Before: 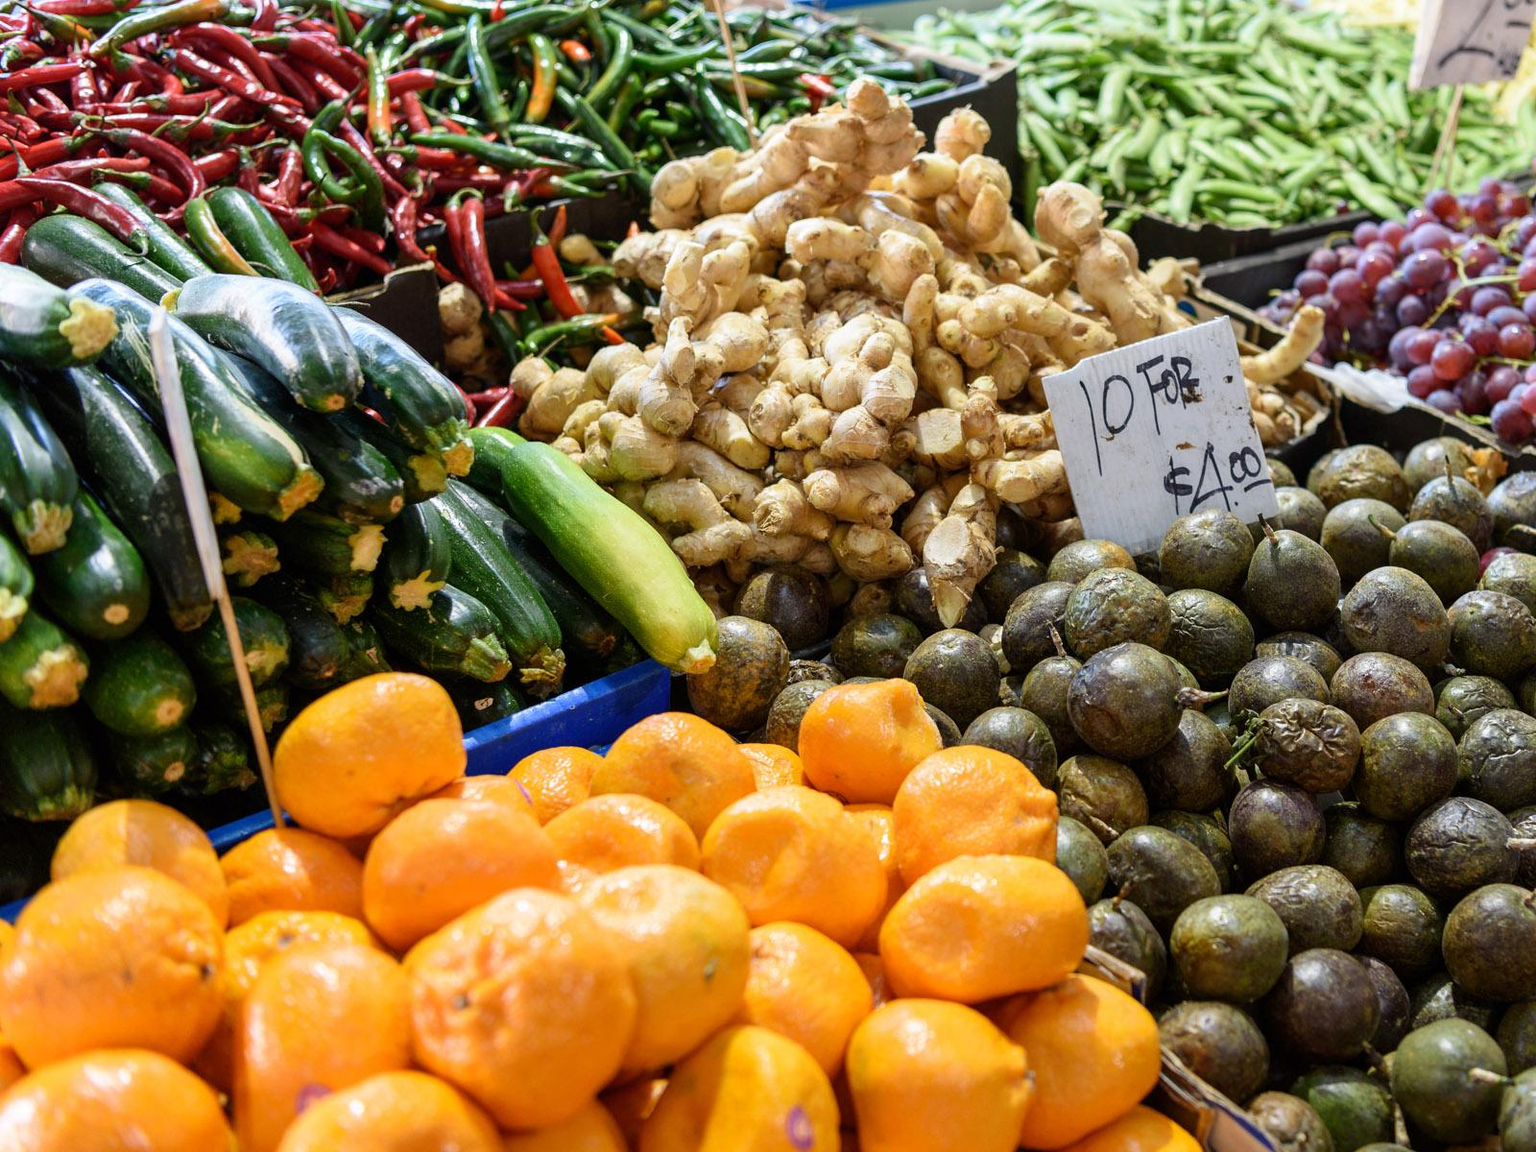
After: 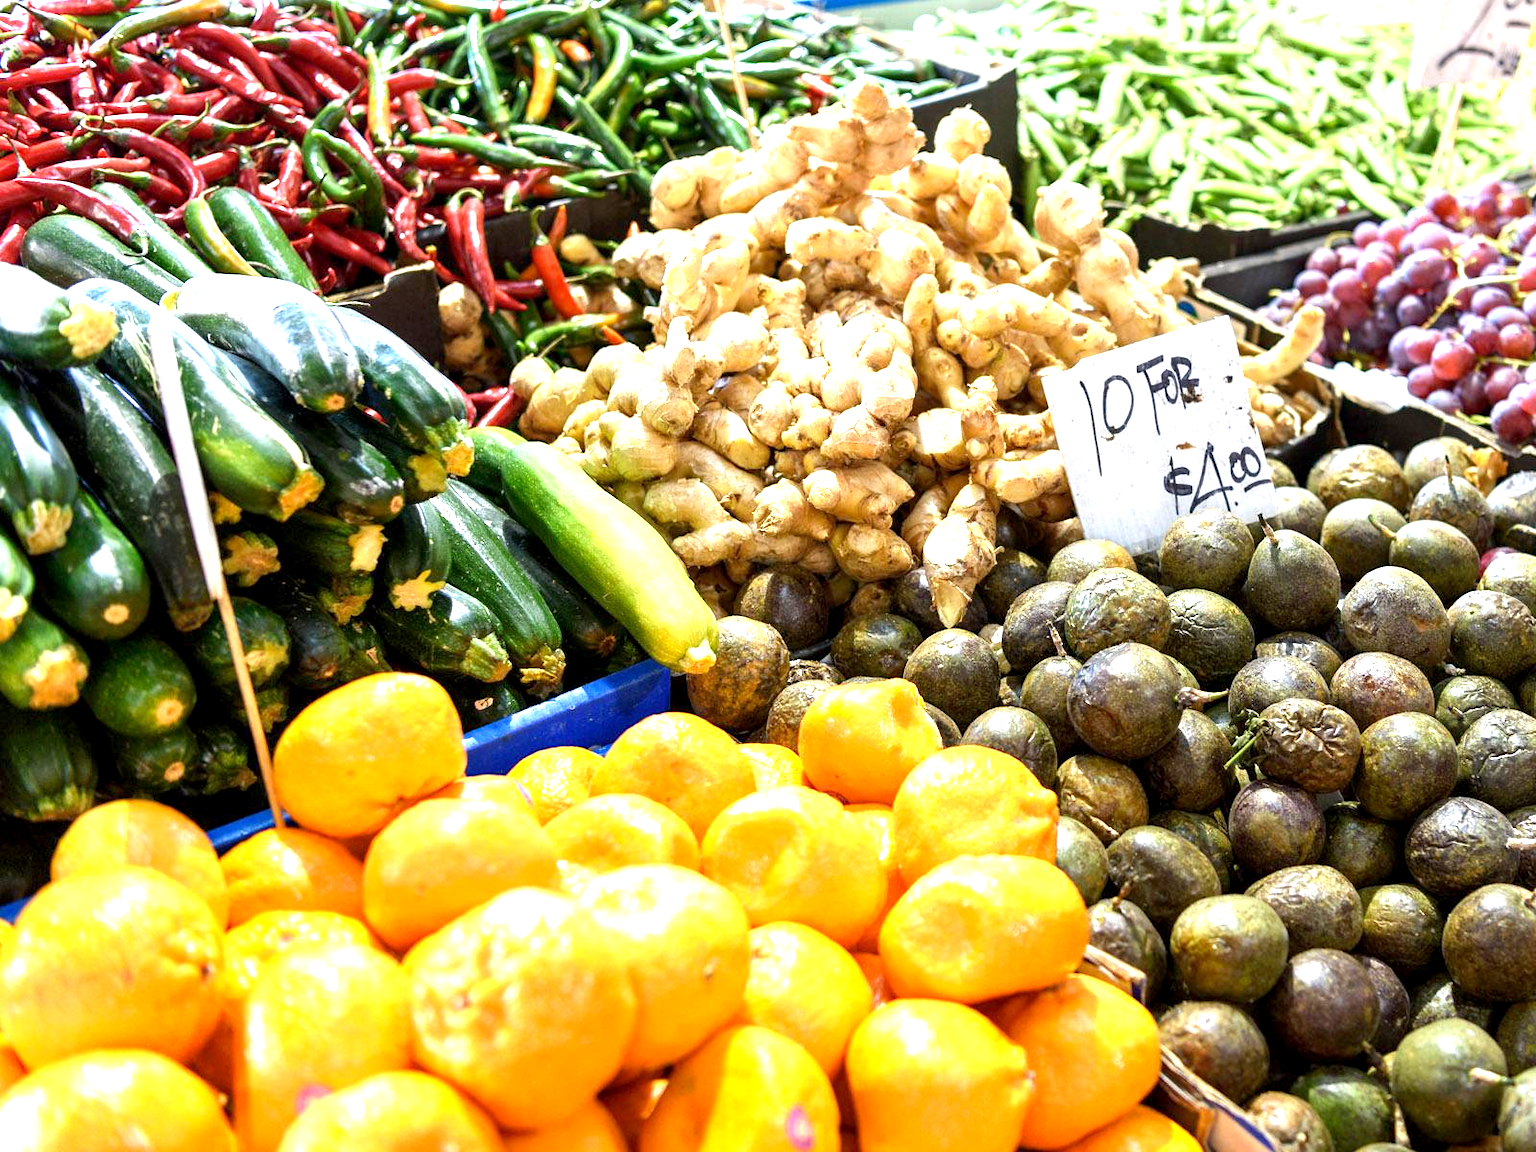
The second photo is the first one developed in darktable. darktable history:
exposure: black level correction 0.002, exposure 1.316 EV, compensate highlight preservation false
